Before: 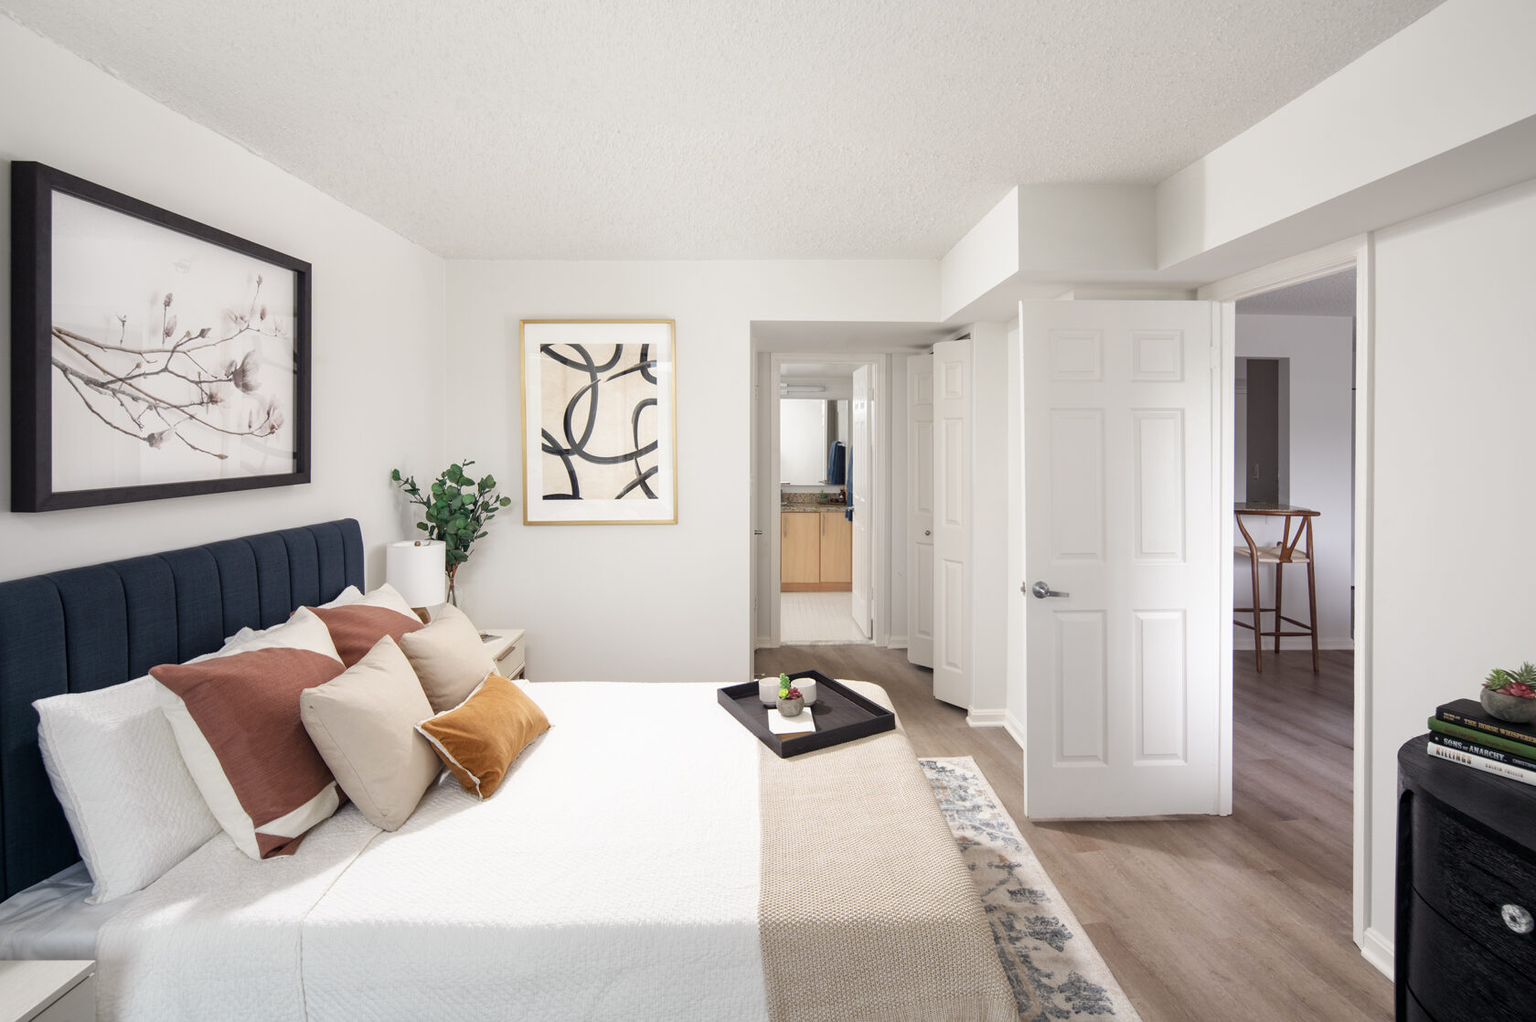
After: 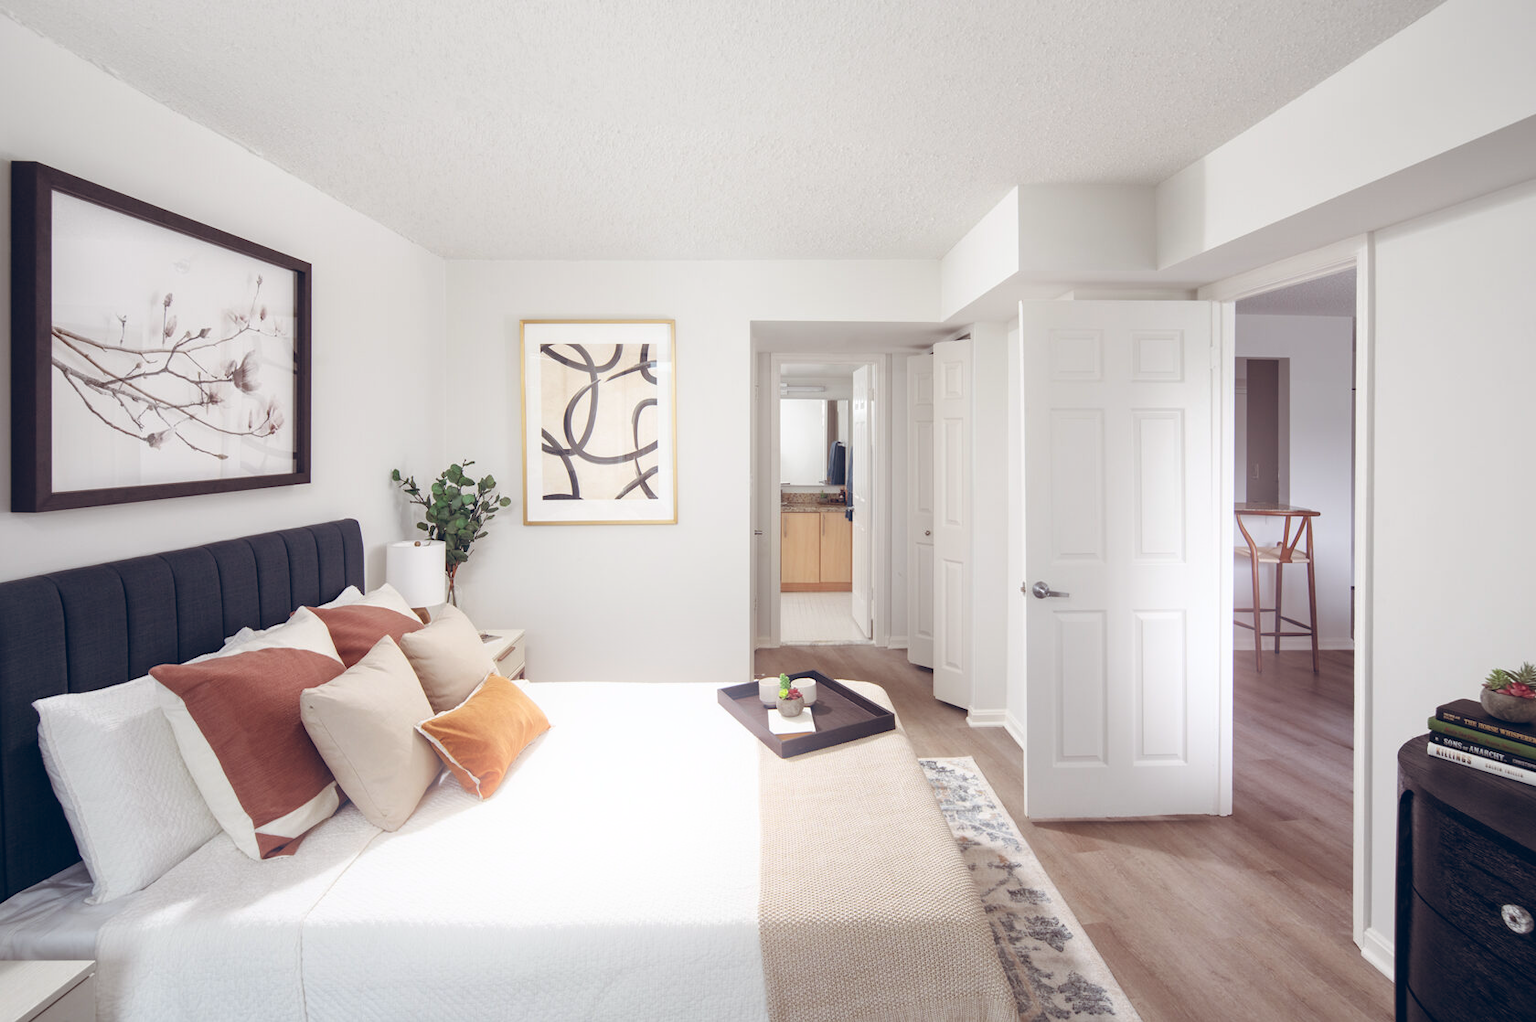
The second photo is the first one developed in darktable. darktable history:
bloom: size 15%, threshold 97%, strength 7%
color balance rgb: shadows lift › chroma 9.92%, shadows lift › hue 45.12°, power › luminance 3.26%, power › hue 231.93°, global offset › luminance 0.4%, global offset › chroma 0.21%, global offset › hue 255.02°
